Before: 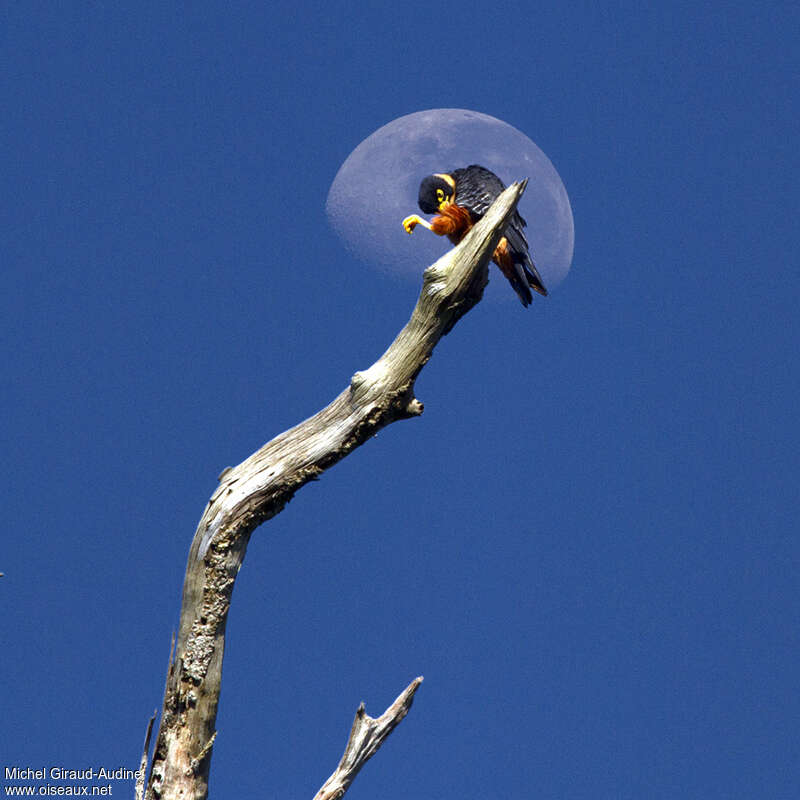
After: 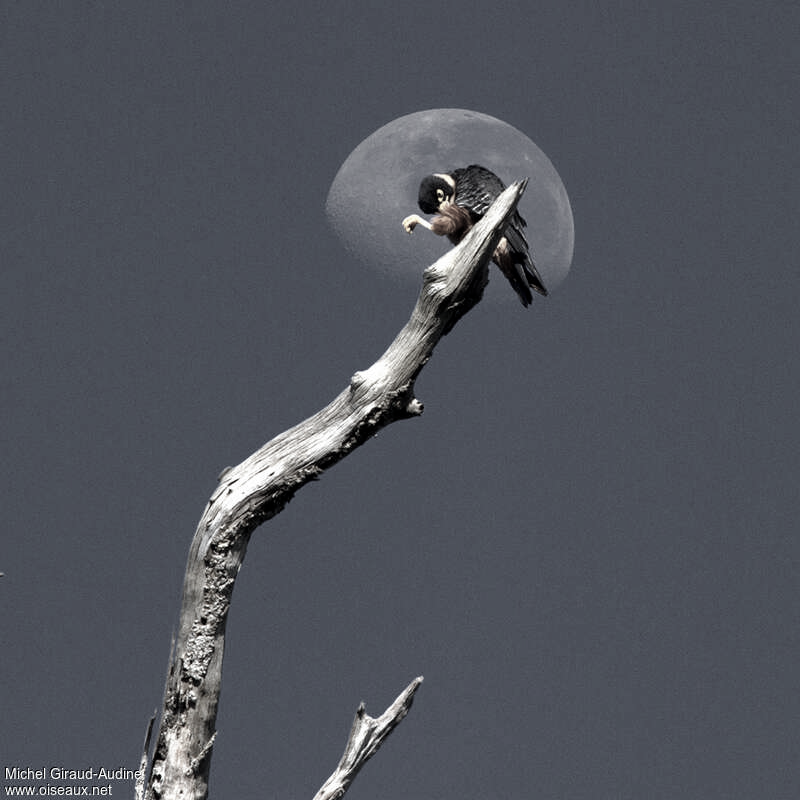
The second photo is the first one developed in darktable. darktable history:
color correction: highlights b* 0.041, saturation 0.141
